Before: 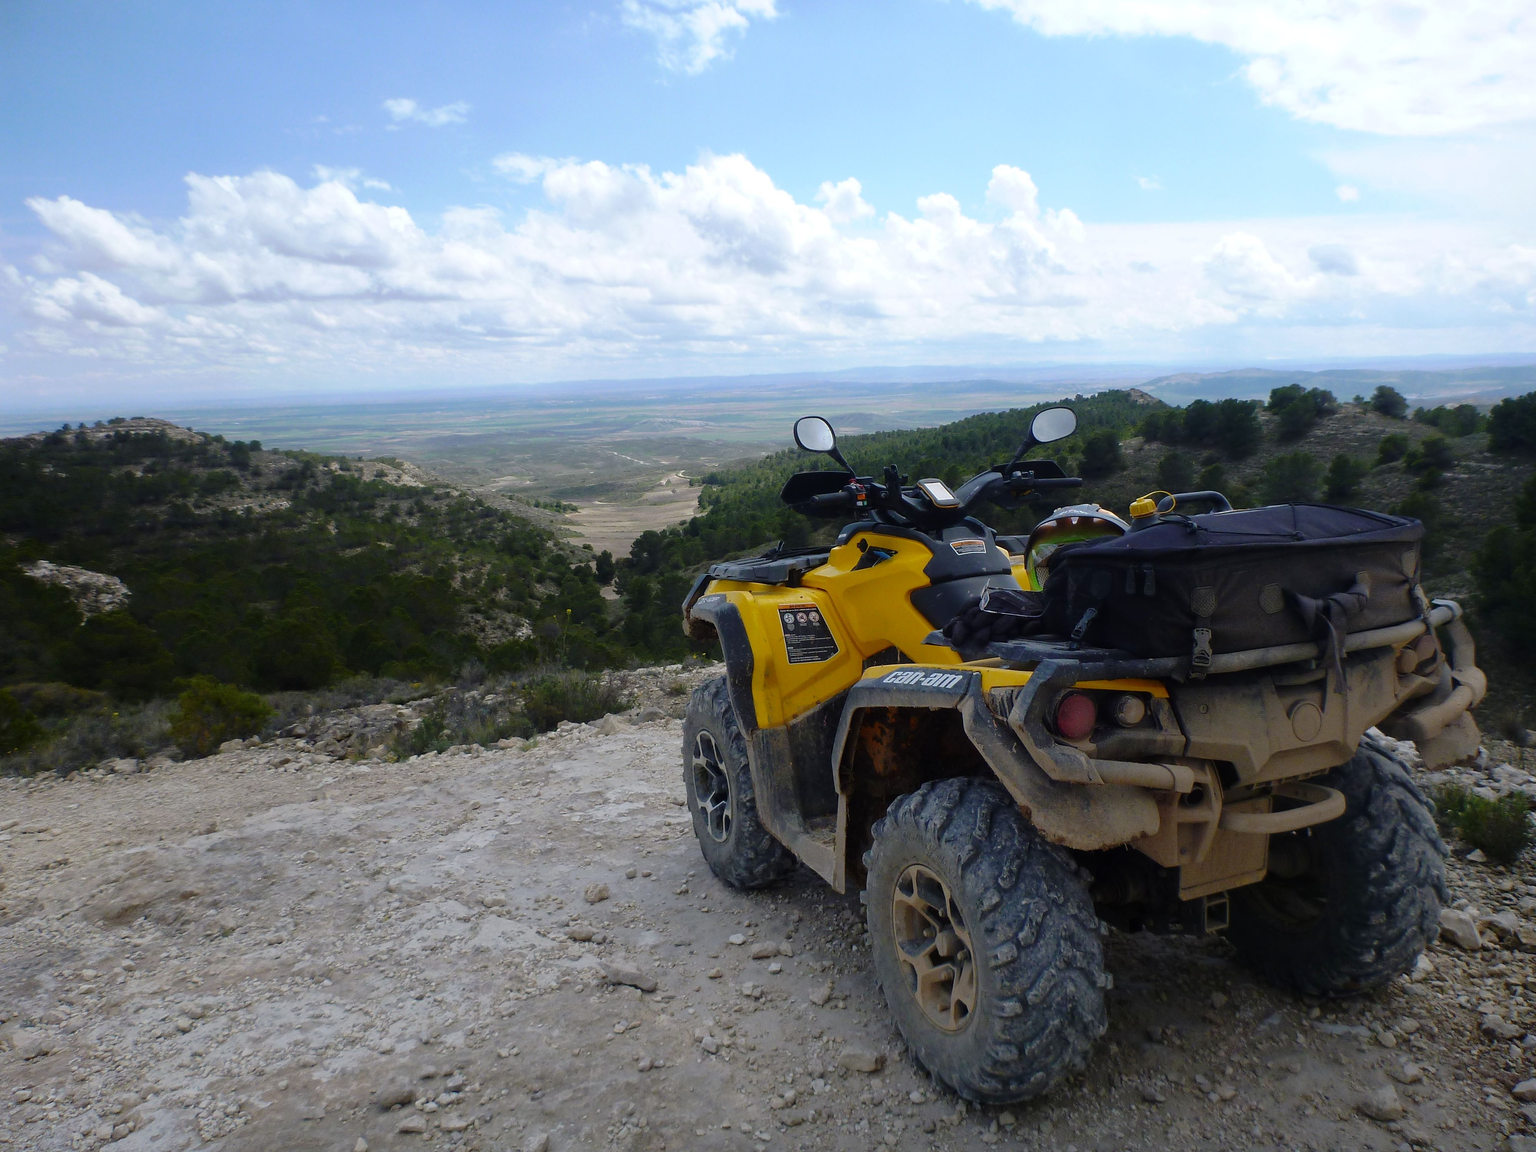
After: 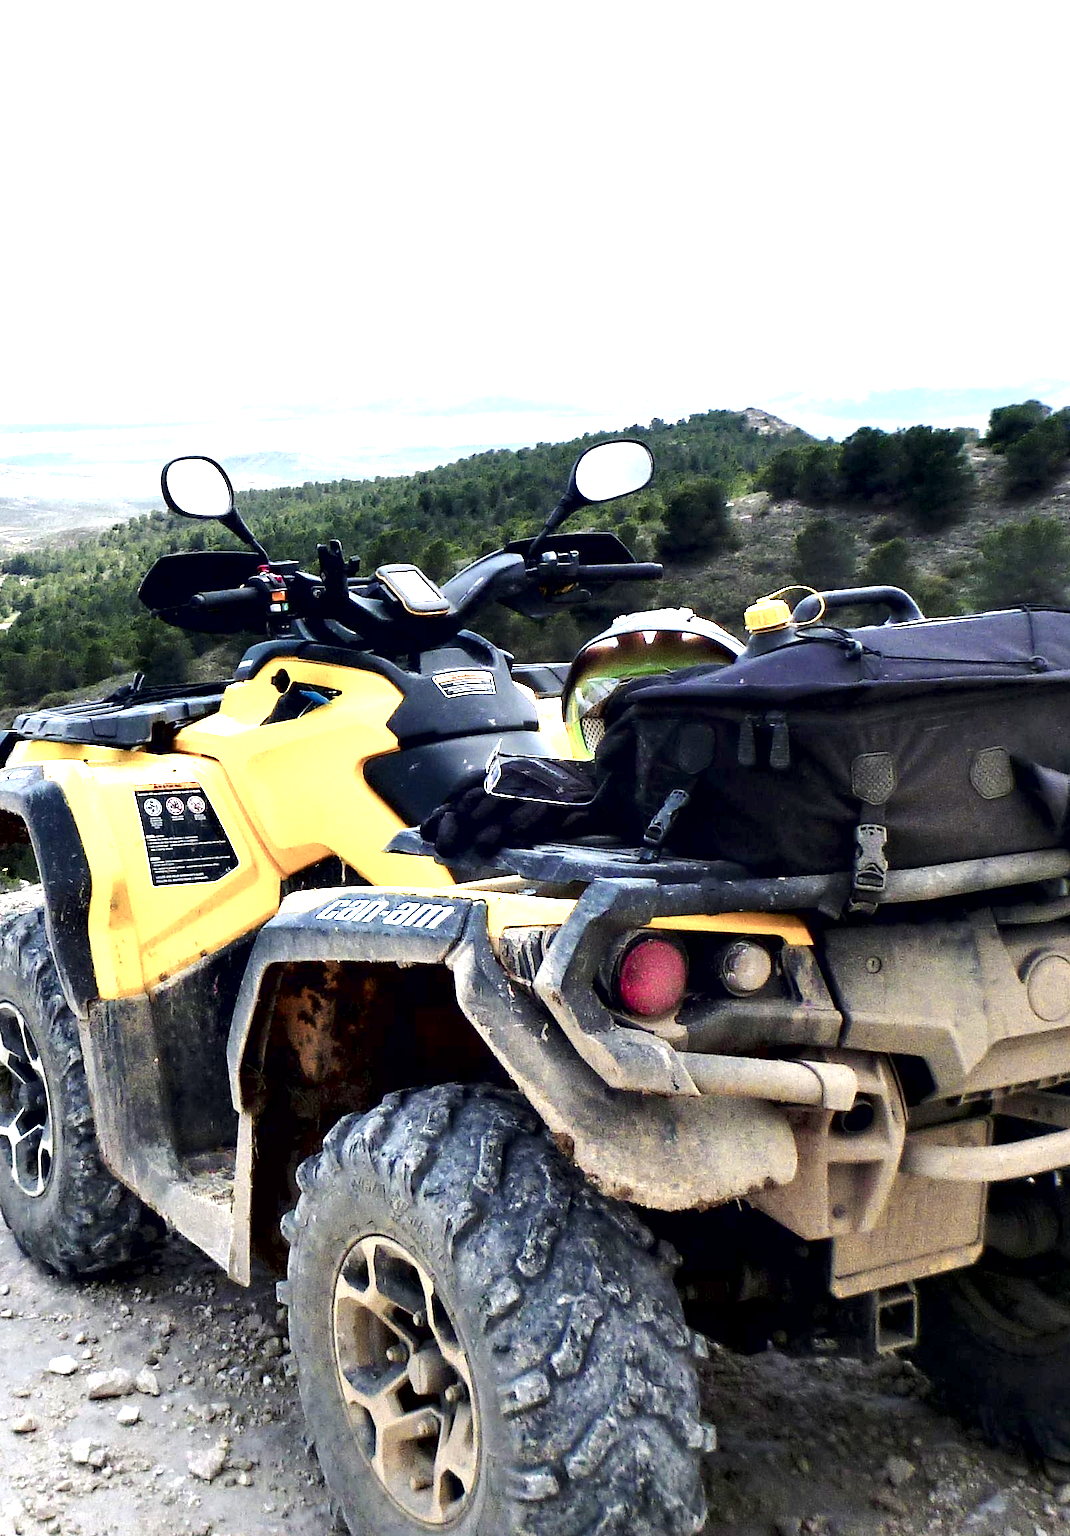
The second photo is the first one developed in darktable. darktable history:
color zones: curves: ch0 [(0, 0.6) (0.129, 0.585) (0.193, 0.596) (0.429, 0.5) (0.571, 0.5) (0.714, 0.5) (0.857, 0.5) (1, 0.6)]; ch1 [(0, 0.453) (0.112, 0.245) (0.213, 0.252) (0.429, 0.233) (0.571, 0.231) (0.683, 0.242) (0.857, 0.296) (1, 0.453)]
contrast brightness saturation: saturation 0.481
exposure: black level correction 0.001, exposure 1.721 EV, compensate highlight preservation false
contrast equalizer: y [[0.6 ×6], [0.55 ×6], [0 ×6], [0 ×6], [0 ×6]]
crop: left 45.668%, top 13.37%, right 14.234%, bottom 9.897%
